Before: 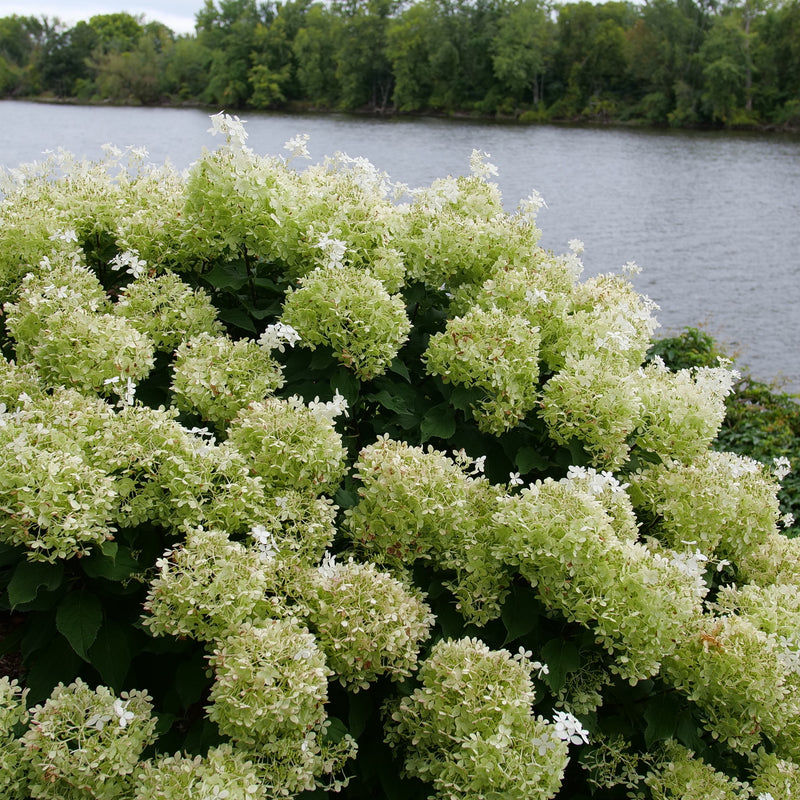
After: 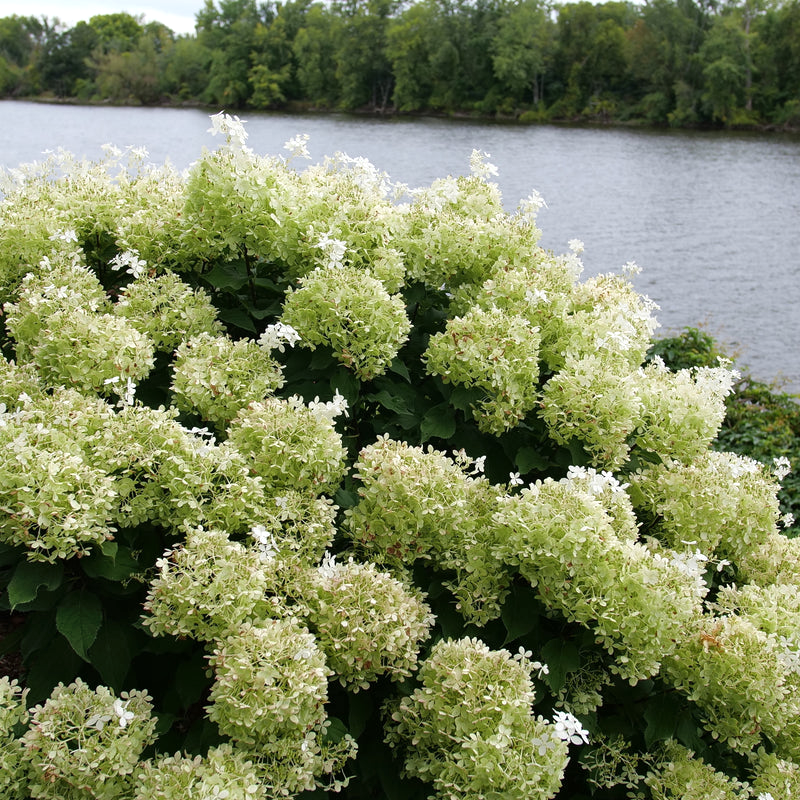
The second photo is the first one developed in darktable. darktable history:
tone equalizer: on, module defaults
shadows and highlights: radius 44.78, white point adjustment 6.64, compress 79.65%, highlights color adjustment 78.42%, soften with gaussian
